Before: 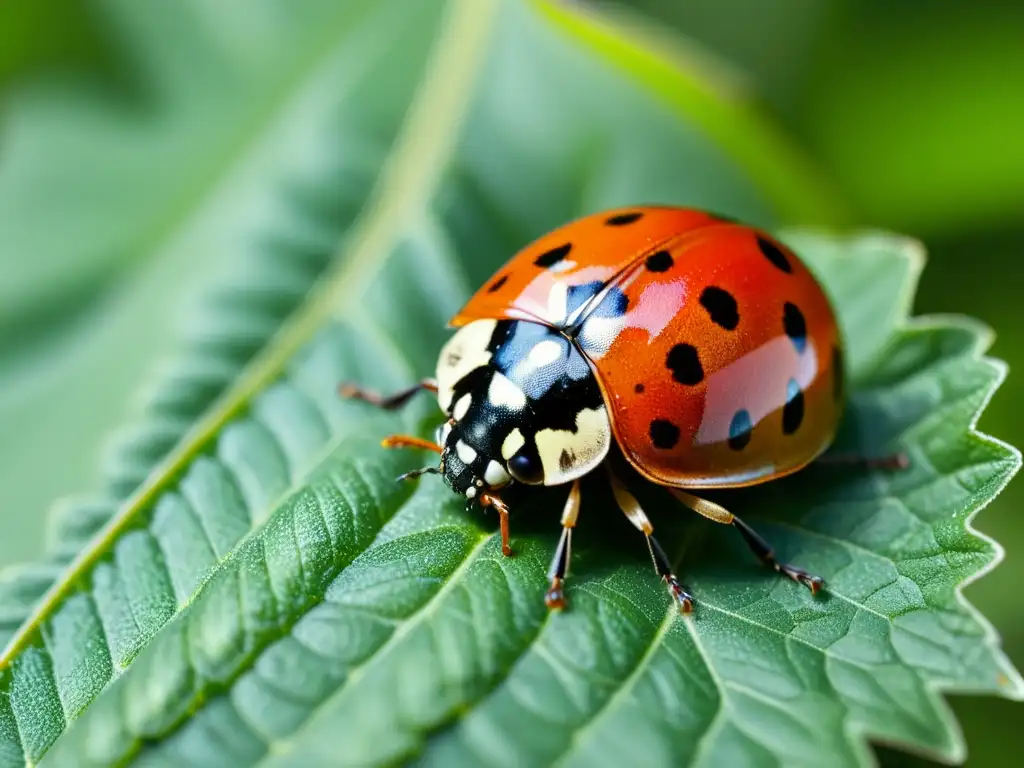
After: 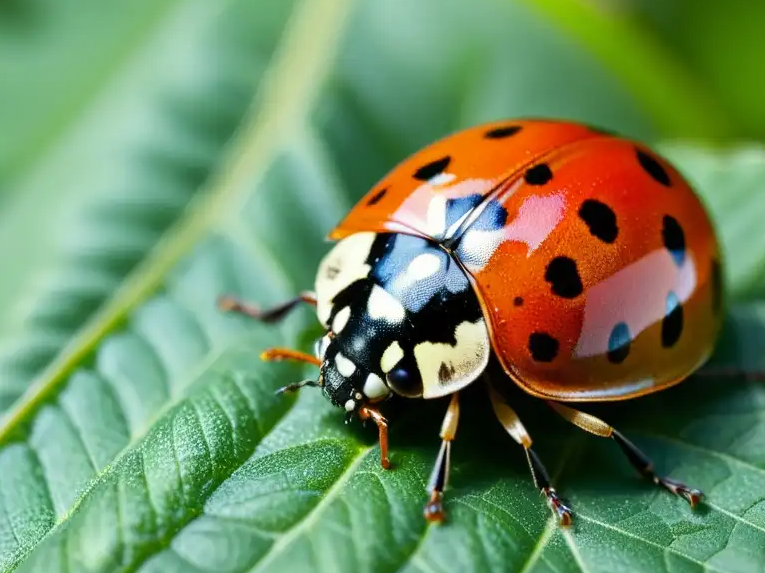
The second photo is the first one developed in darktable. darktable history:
crop and rotate: left 11.855%, top 11.404%, right 13.435%, bottom 13.901%
